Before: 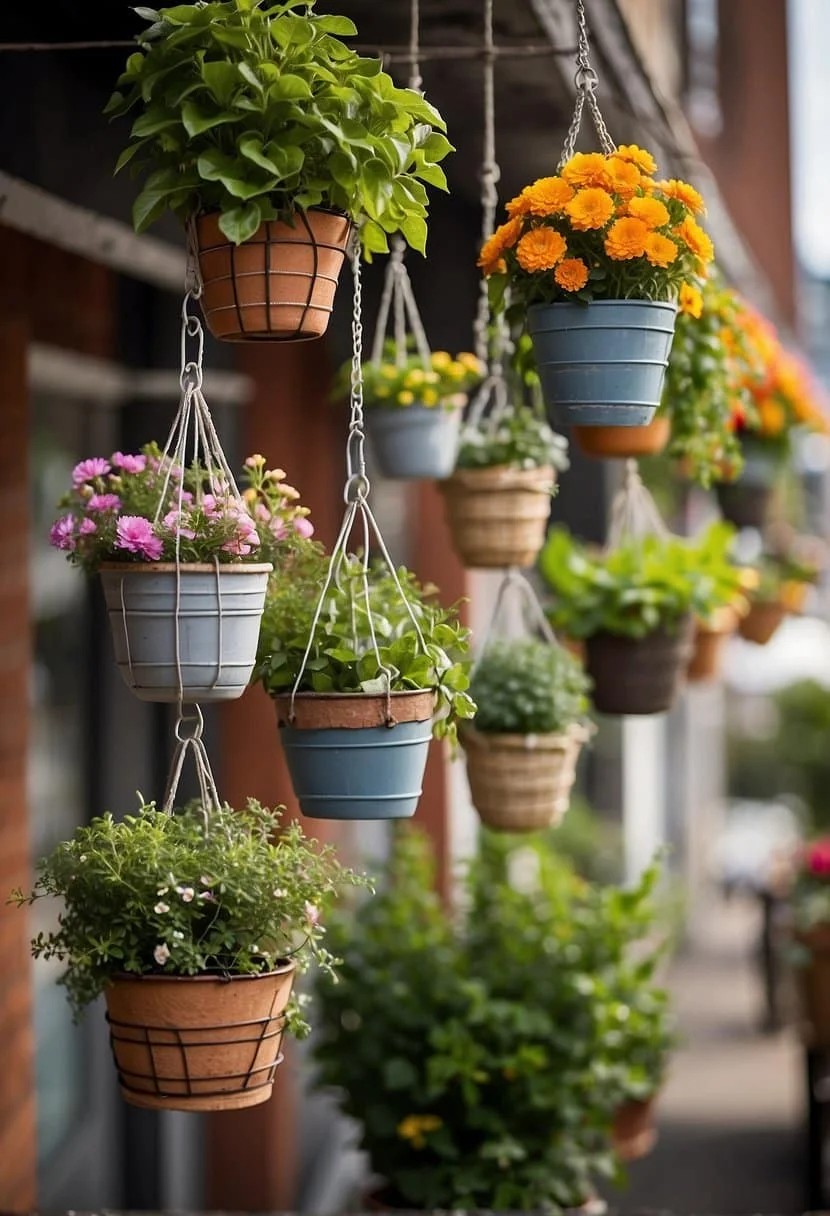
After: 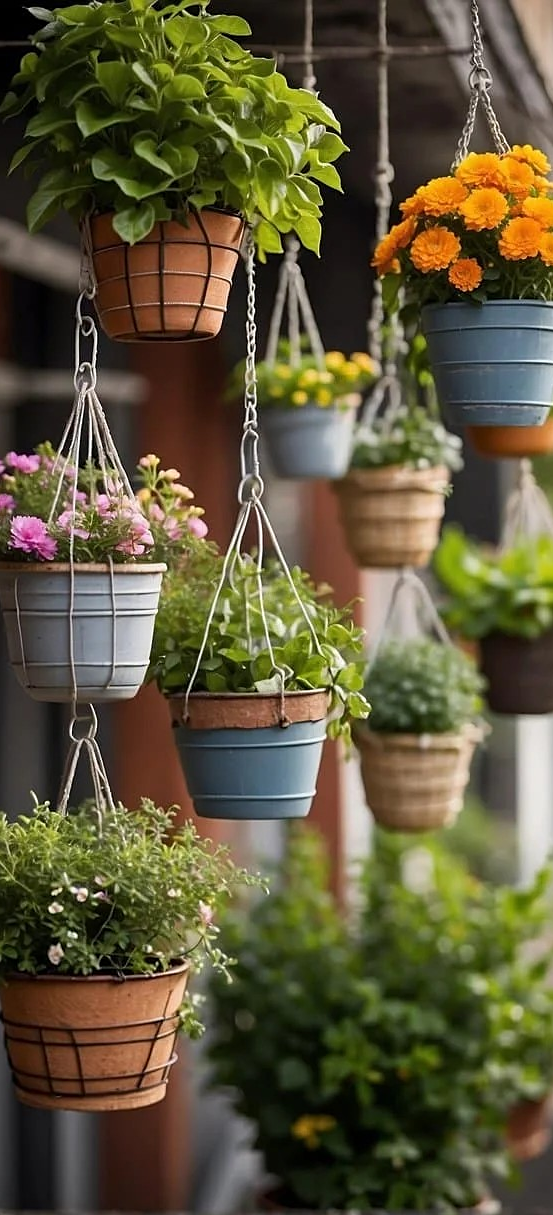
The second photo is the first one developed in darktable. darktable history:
sharpen: amount 0.213
crop and rotate: left 12.813%, right 20.56%
